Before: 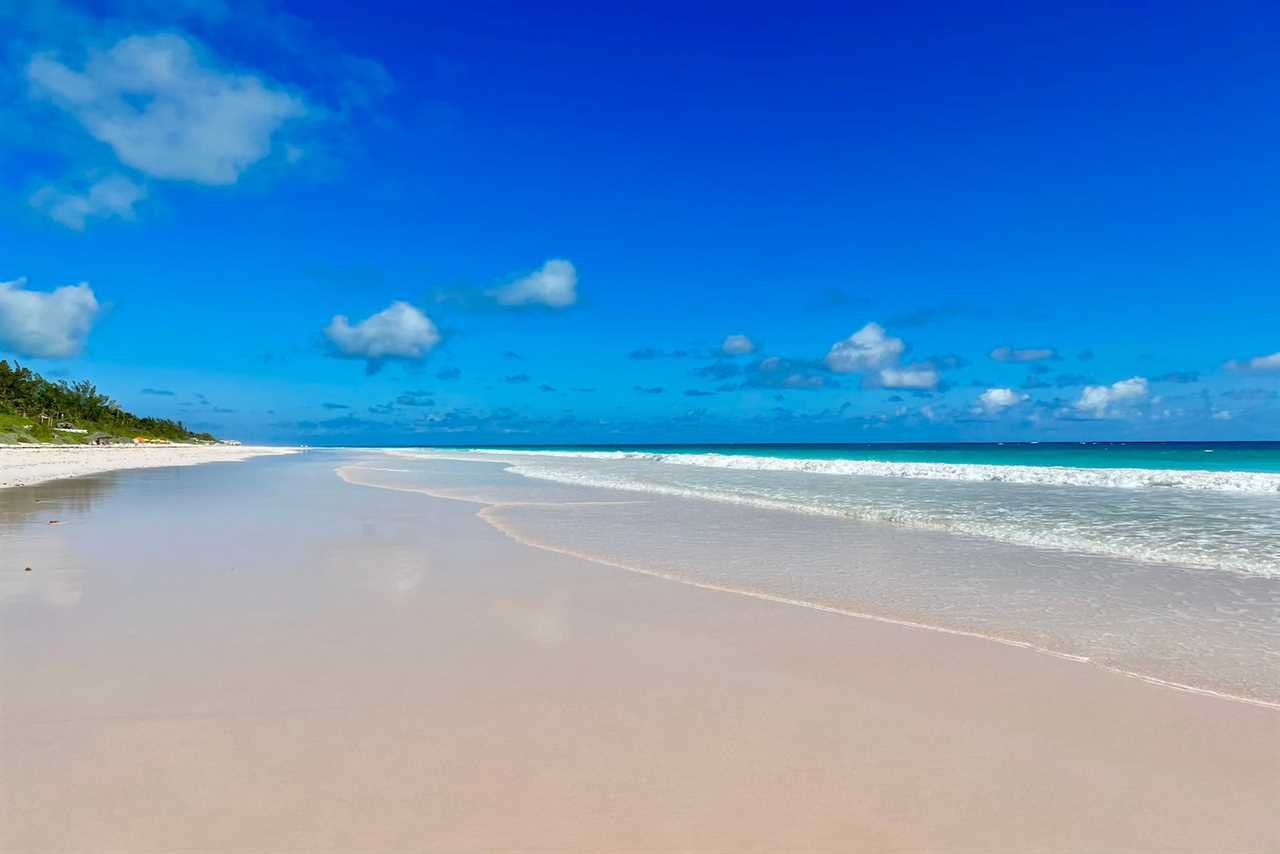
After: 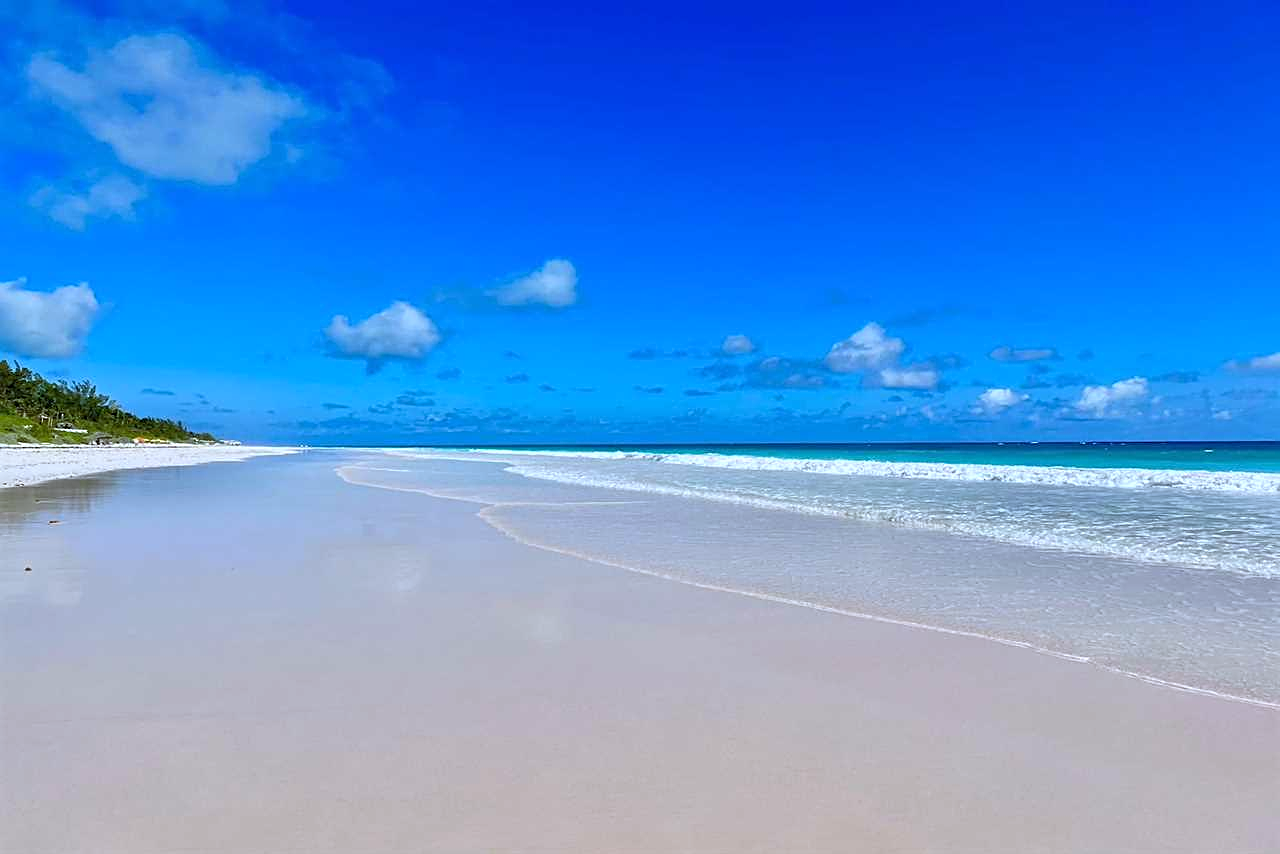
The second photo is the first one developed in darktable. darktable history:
white balance: red 0.926, green 1.003, blue 1.133
sharpen: on, module defaults
